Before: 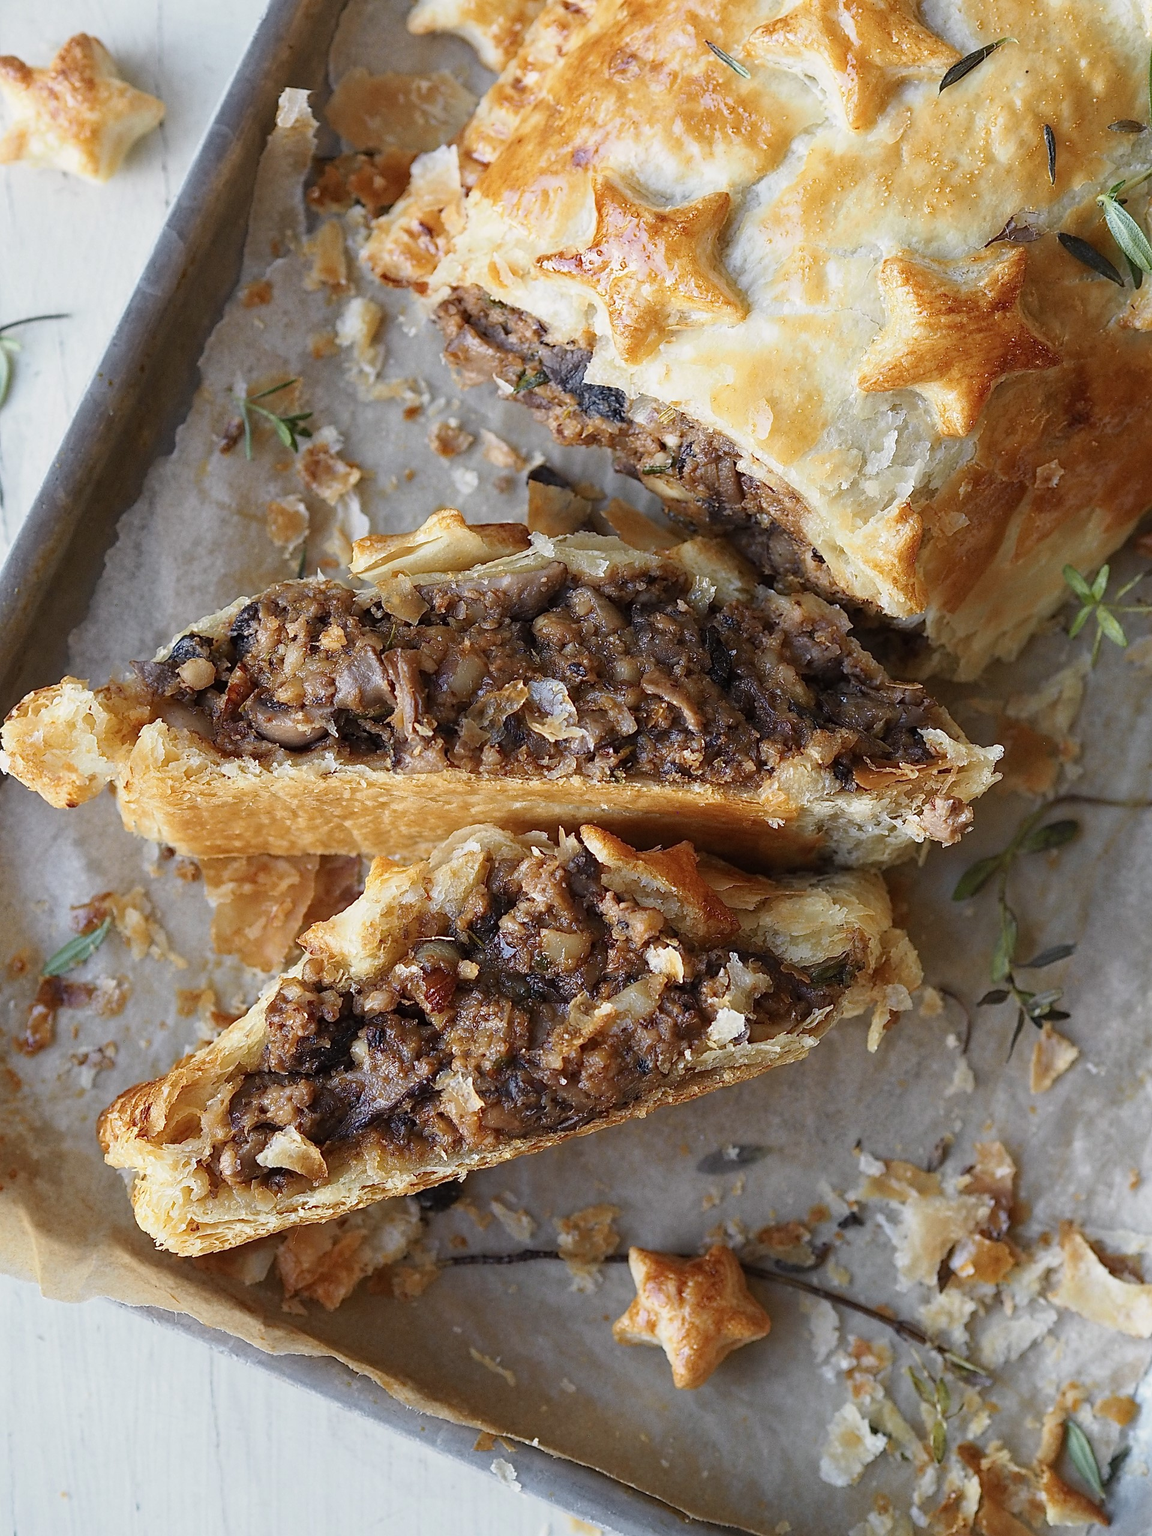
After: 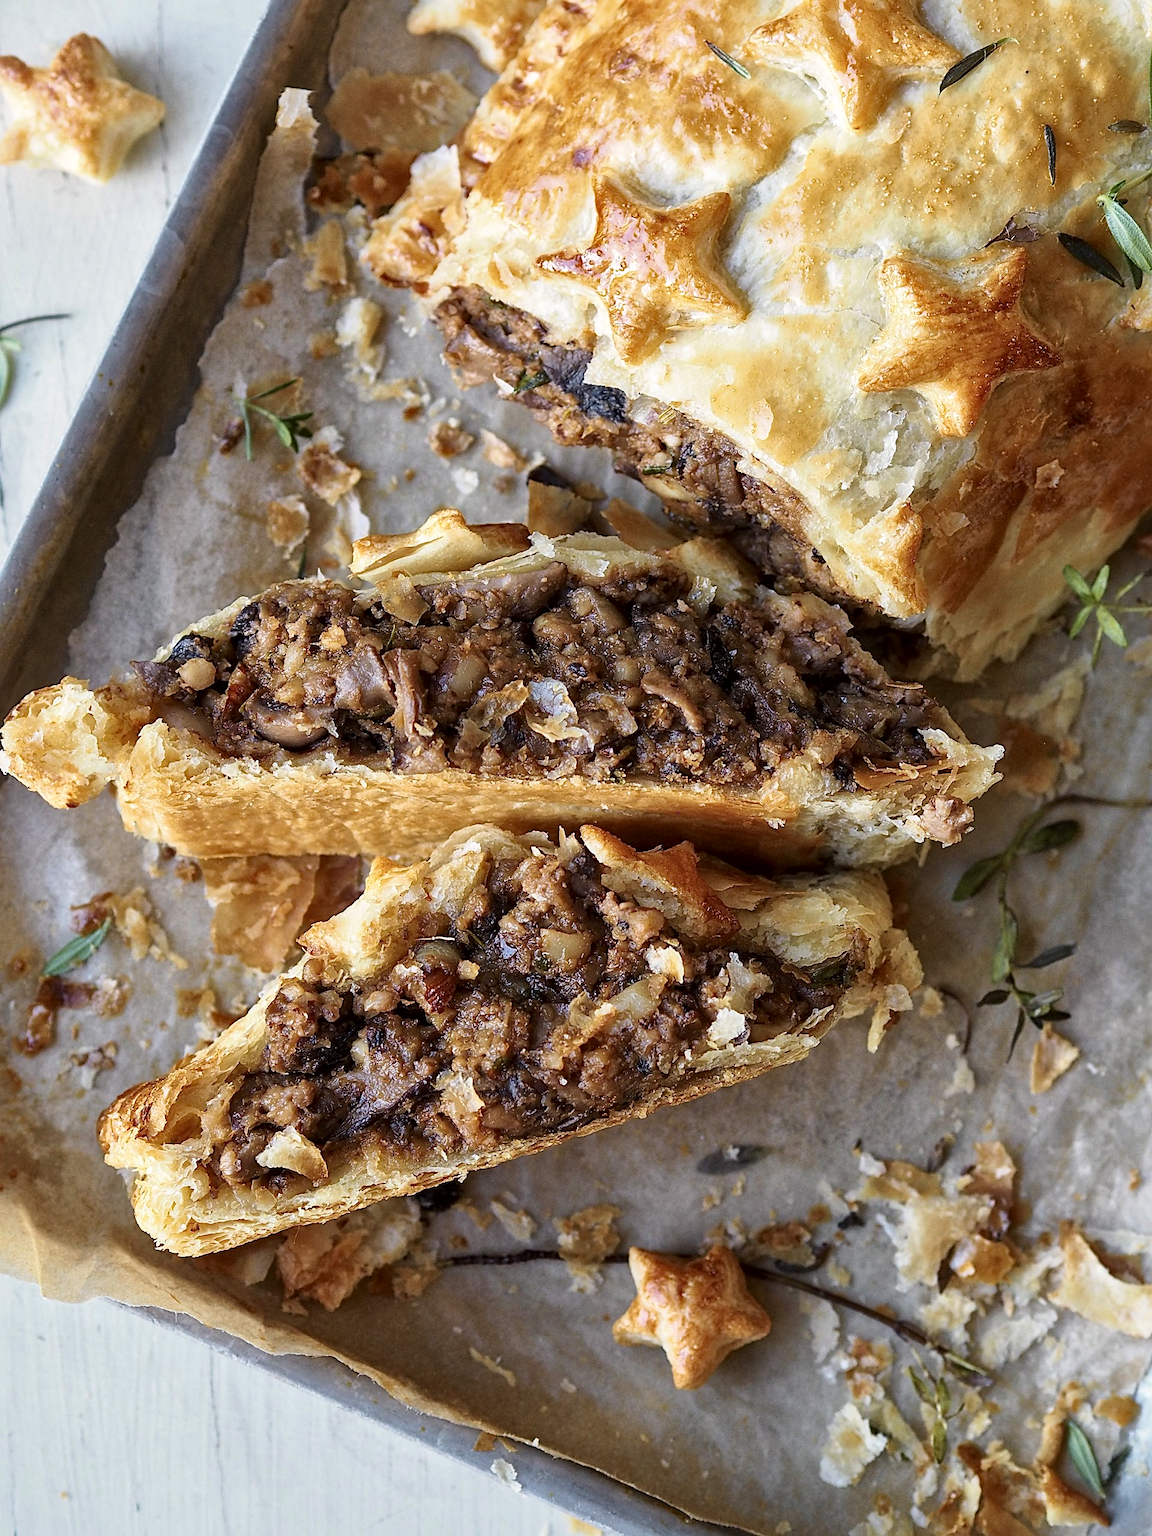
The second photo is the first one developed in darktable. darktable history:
velvia: on, module defaults
local contrast: mode bilateral grid, contrast 20, coarseness 50, detail 159%, midtone range 0.2
